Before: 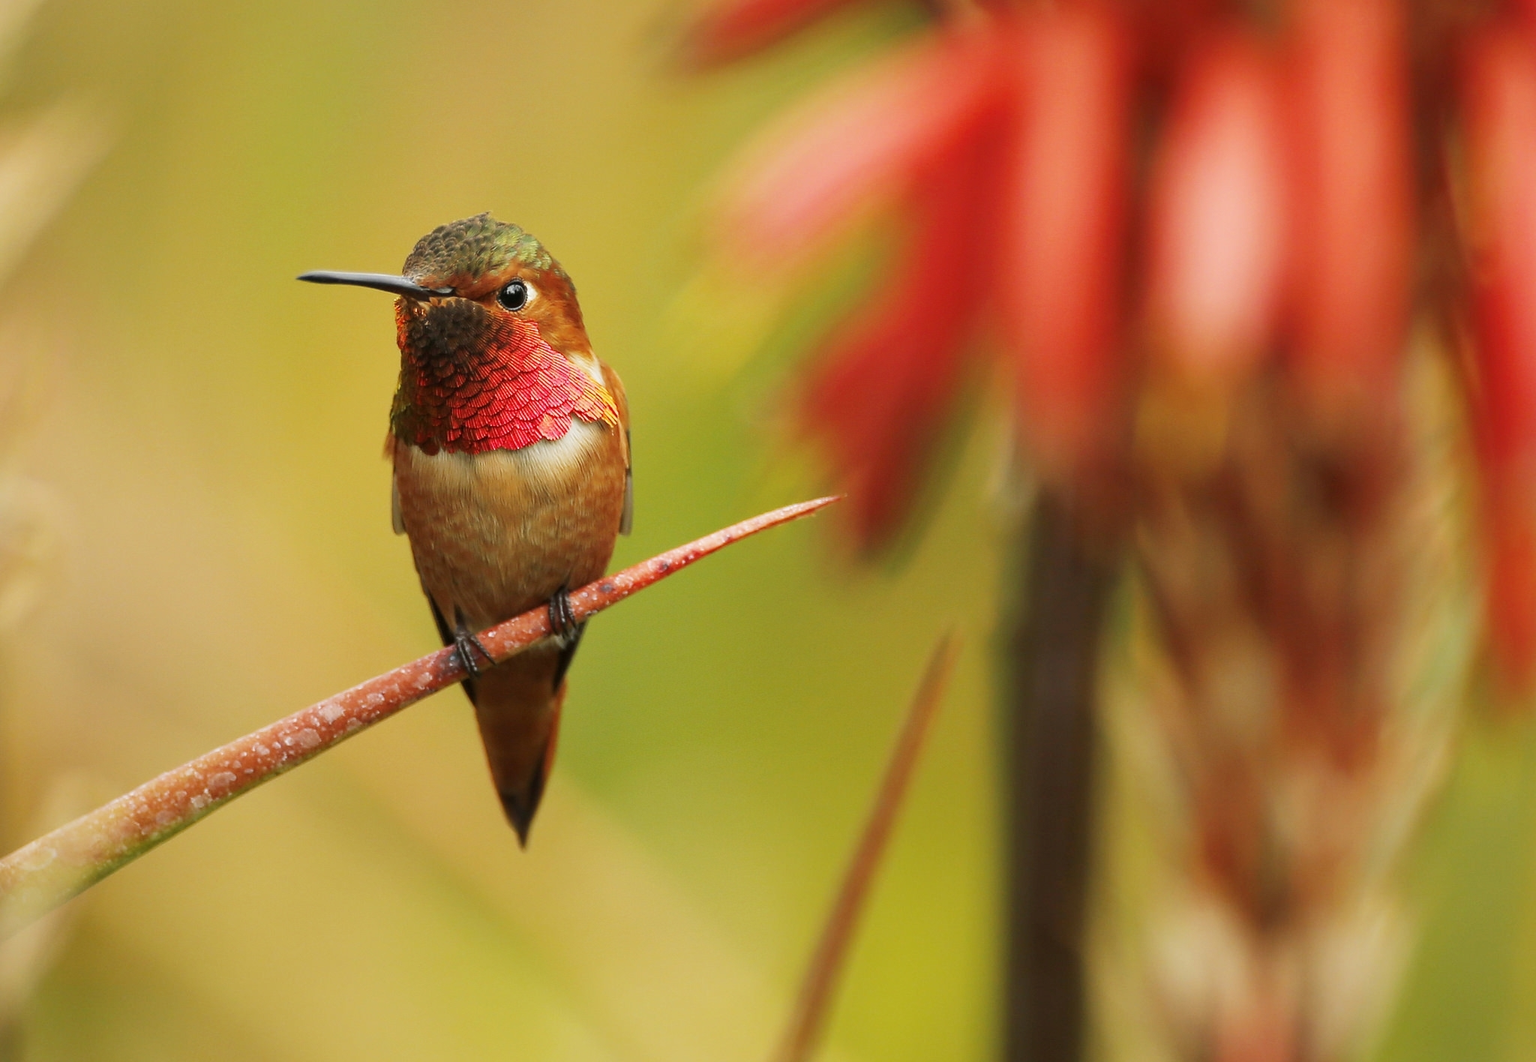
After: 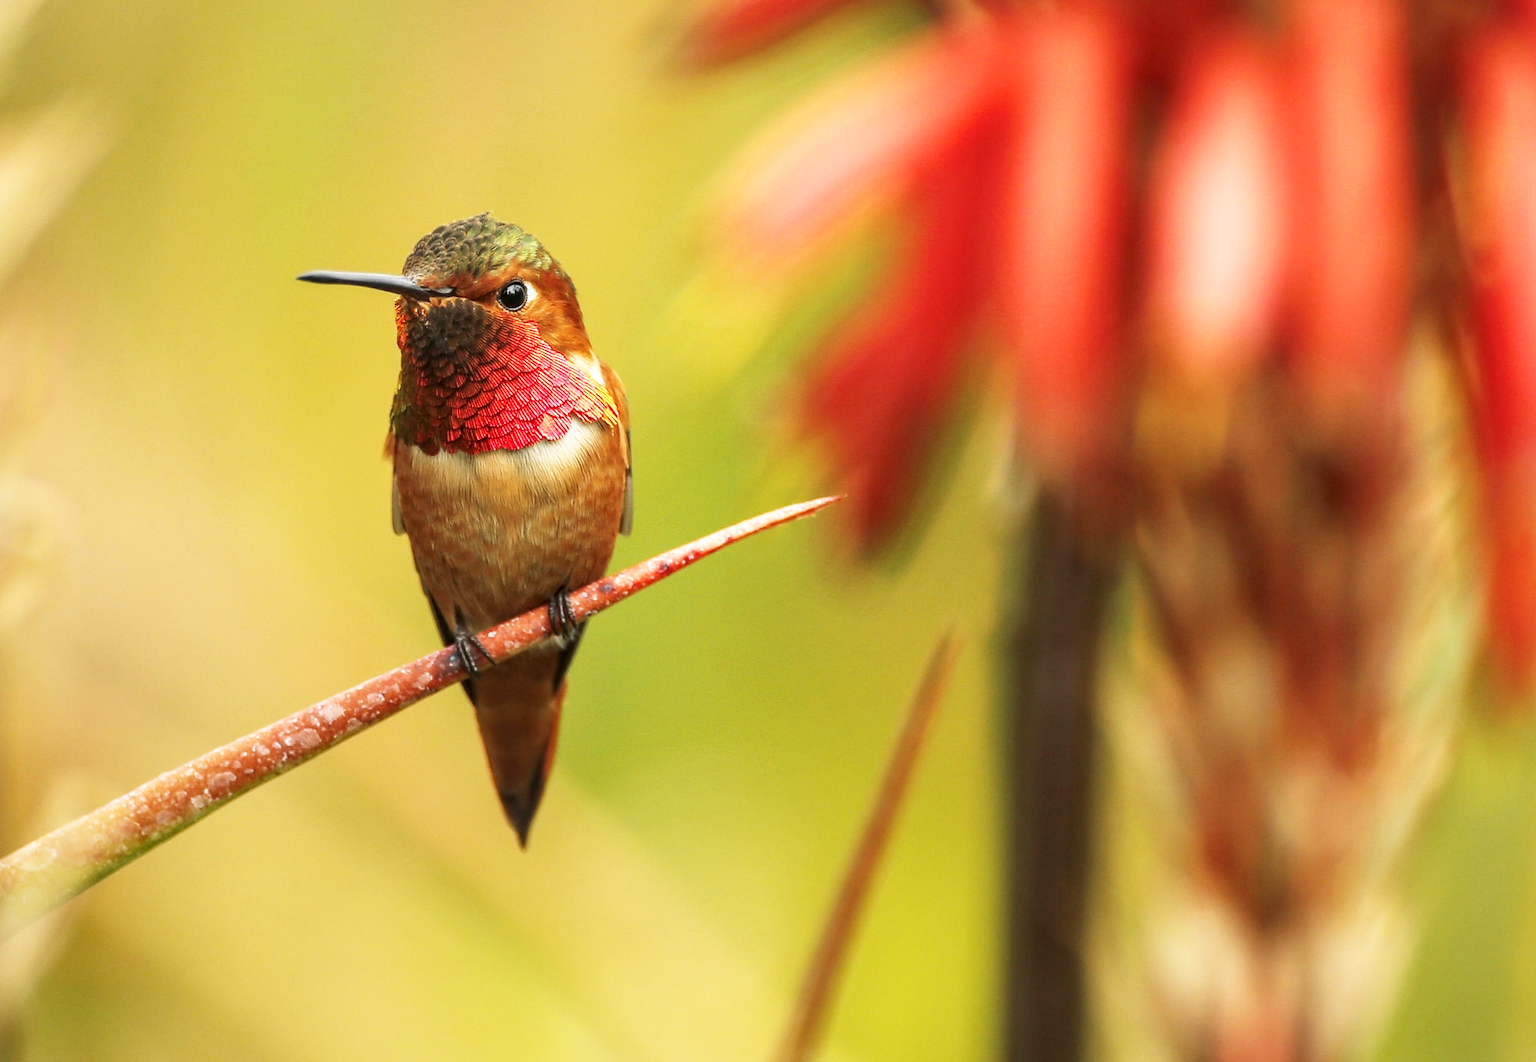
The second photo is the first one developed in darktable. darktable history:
base curve: curves: ch0 [(0, 0) (0.579, 0.807) (1, 1)], preserve colors none
local contrast: on, module defaults
